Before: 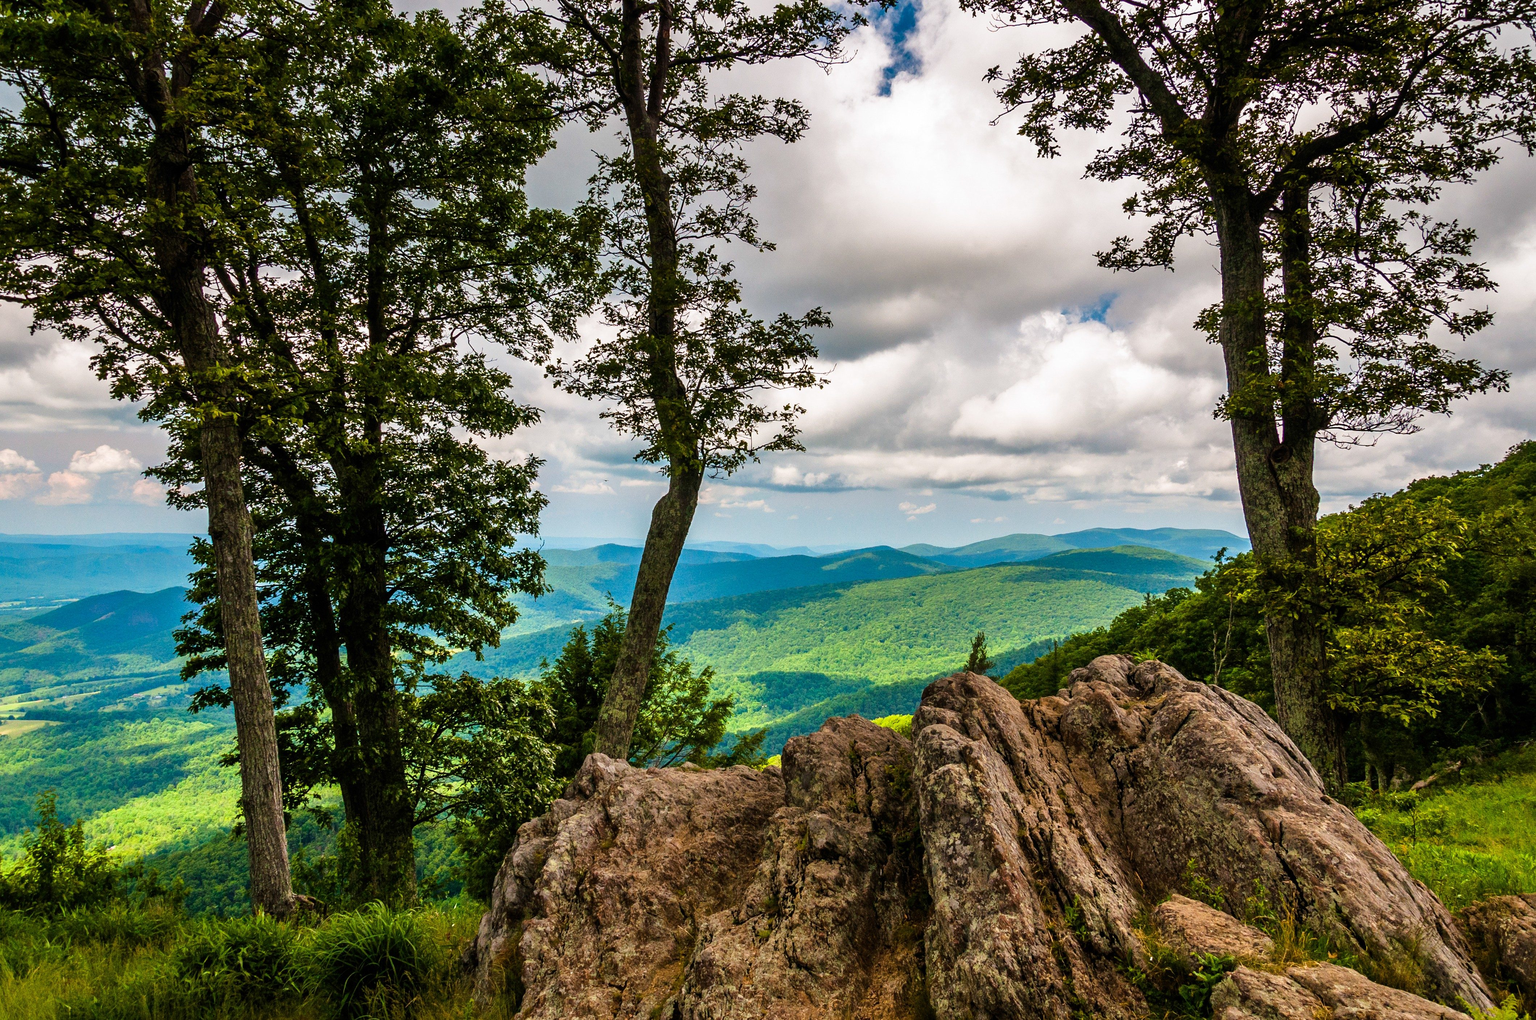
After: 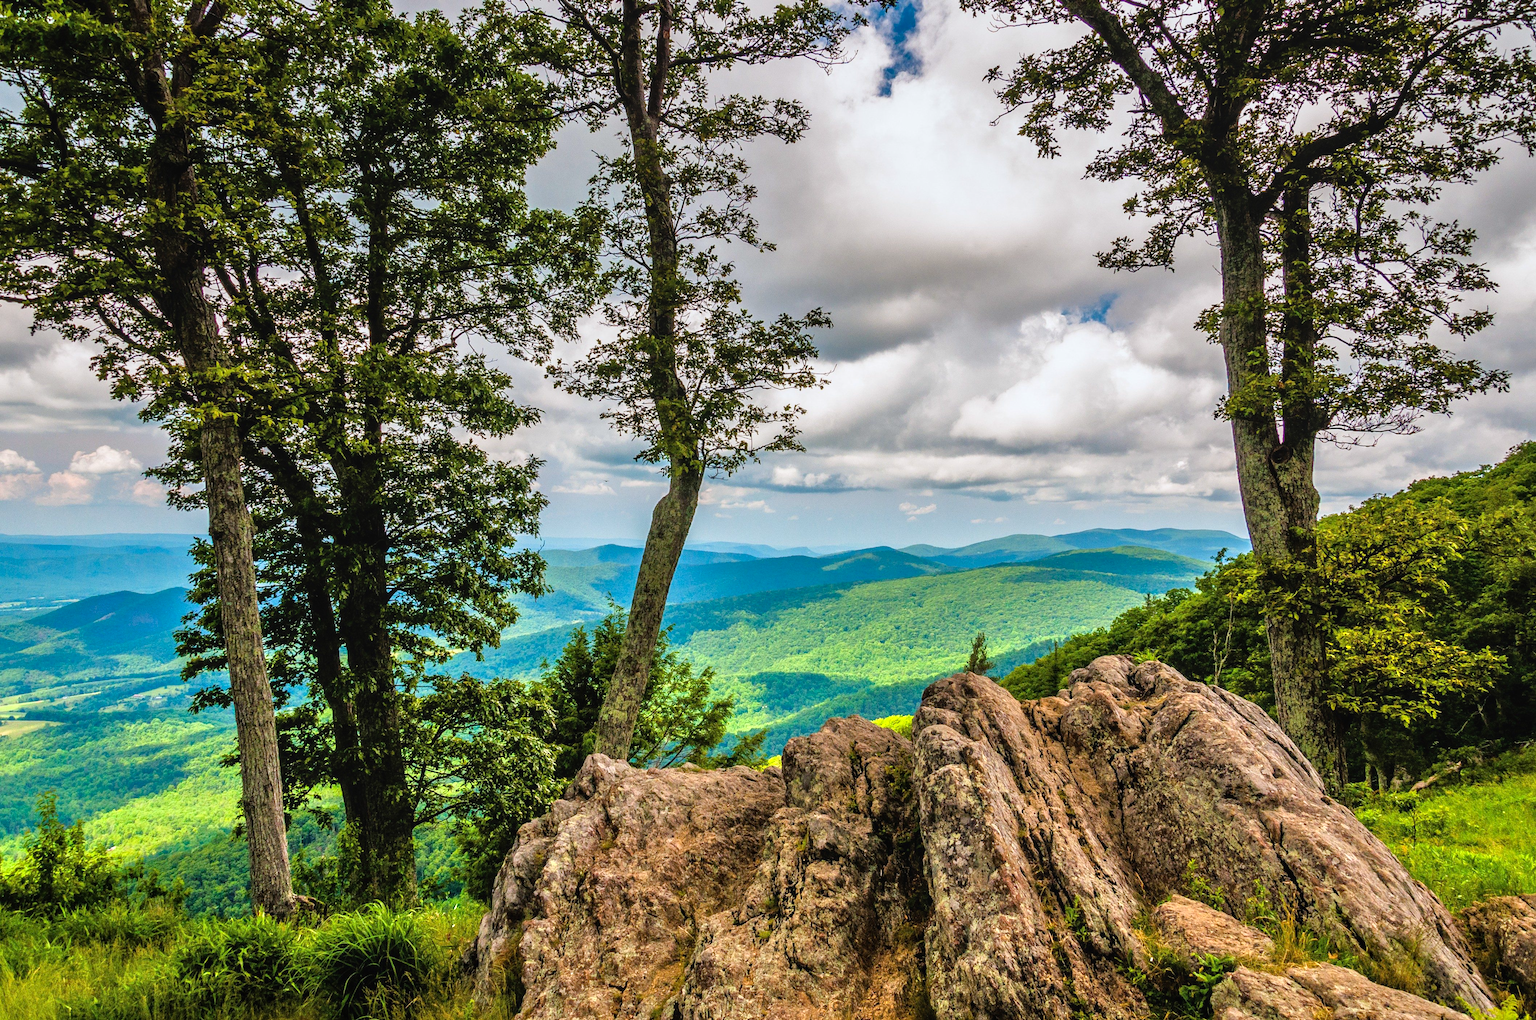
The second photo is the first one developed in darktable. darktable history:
local contrast: detail 110%
tone equalizer: -7 EV 0.15 EV, -6 EV 0.6 EV, -5 EV 1.15 EV, -4 EV 1.33 EV, -3 EV 1.15 EV, -2 EV 0.6 EV, -1 EV 0.15 EV, mask exposure compensation -0.5 EV
white balance: red 0.982, blue 1.018
